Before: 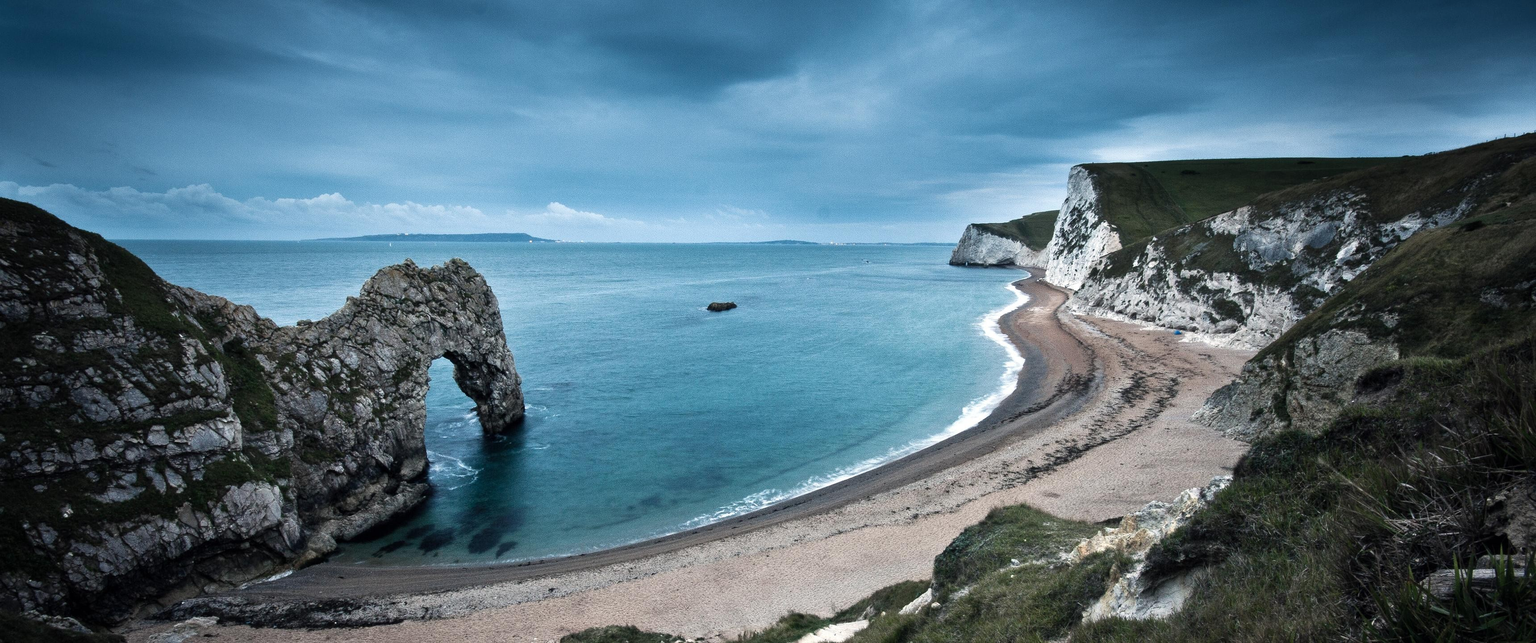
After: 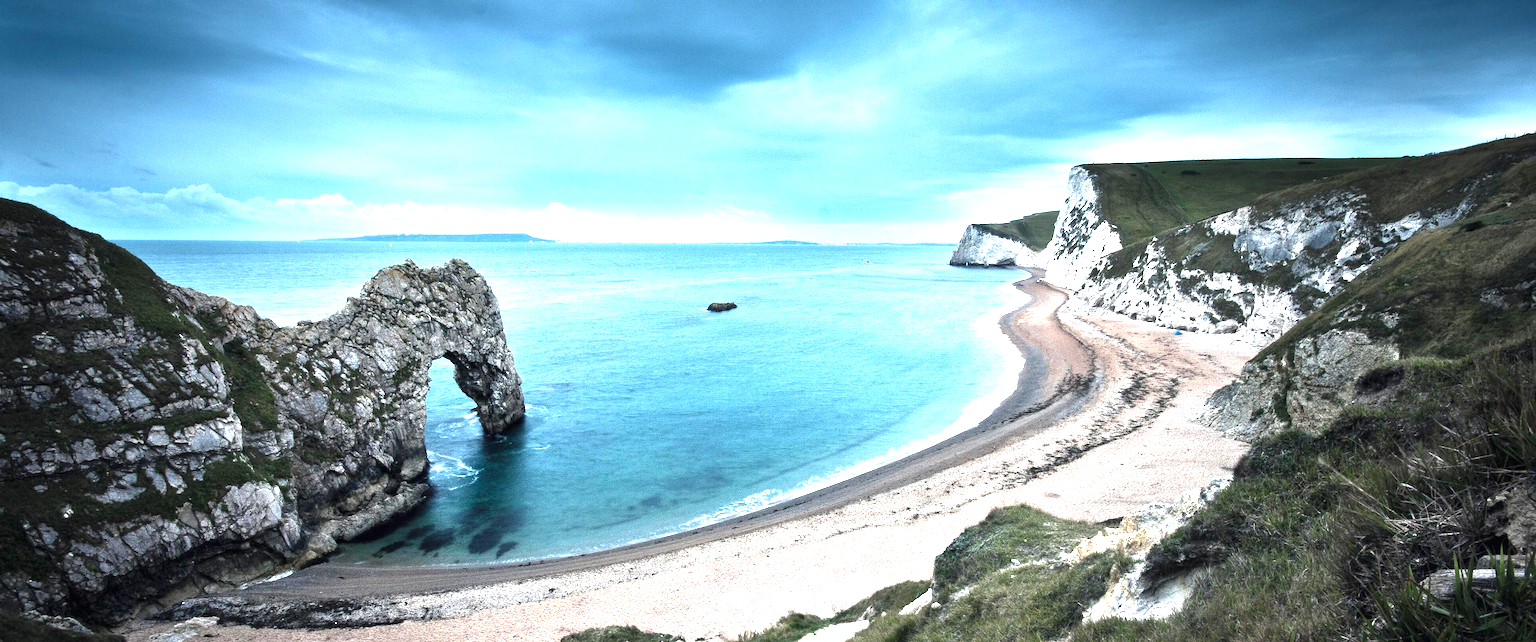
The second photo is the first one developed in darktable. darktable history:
exposure: black level correction 0, exposure 1.449 EV, compensate exposure bias true, compensate highlight preservation false
